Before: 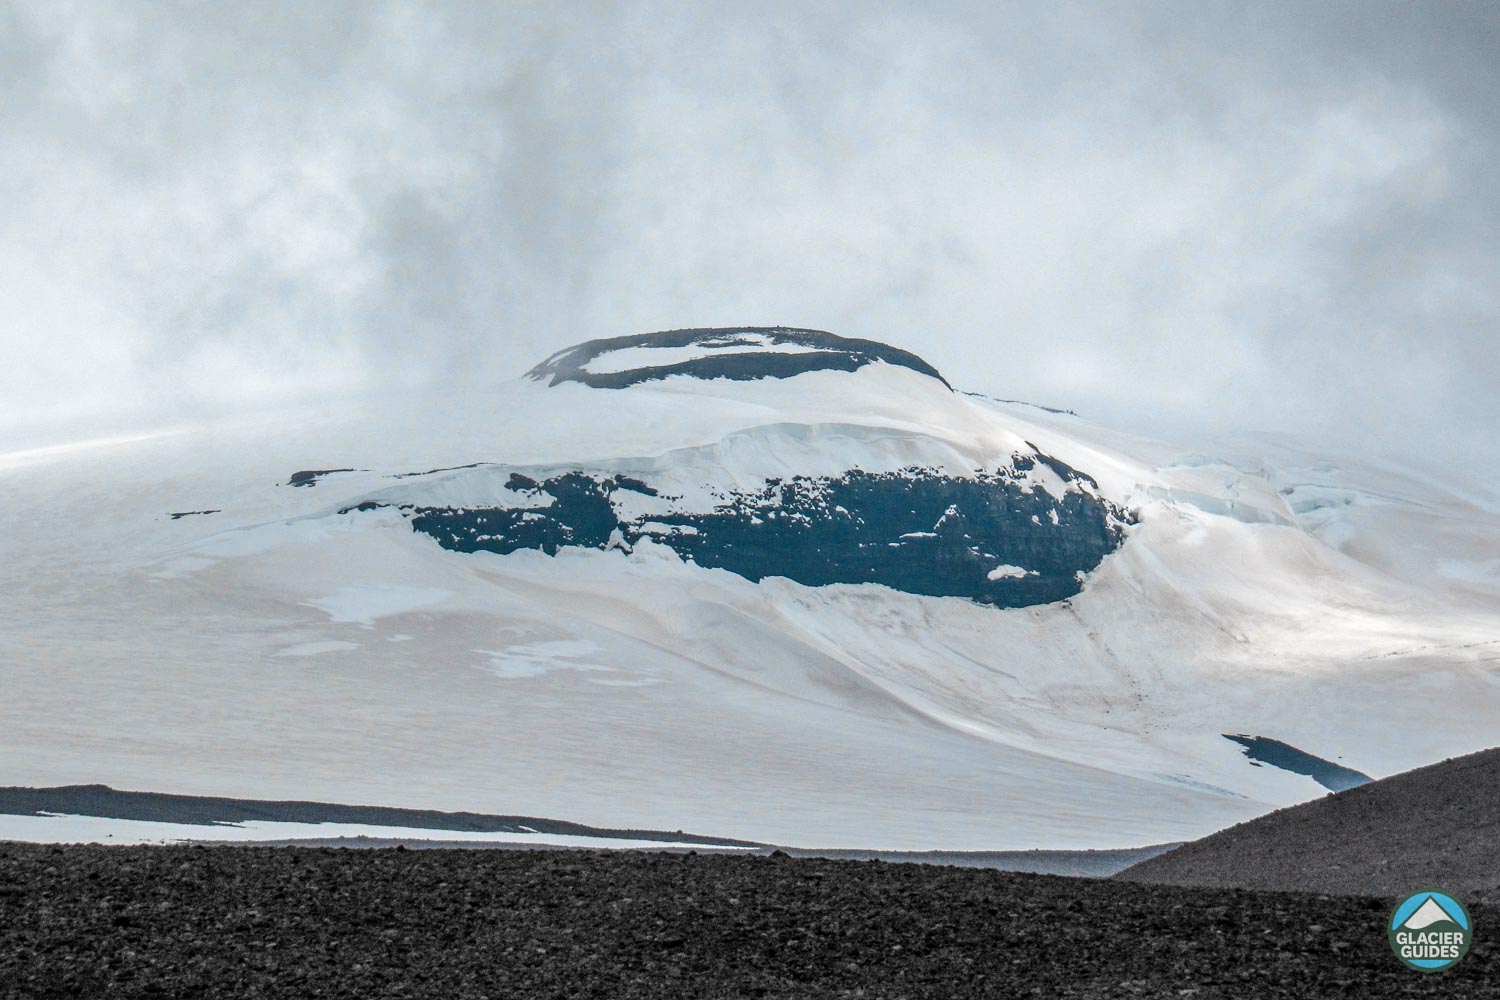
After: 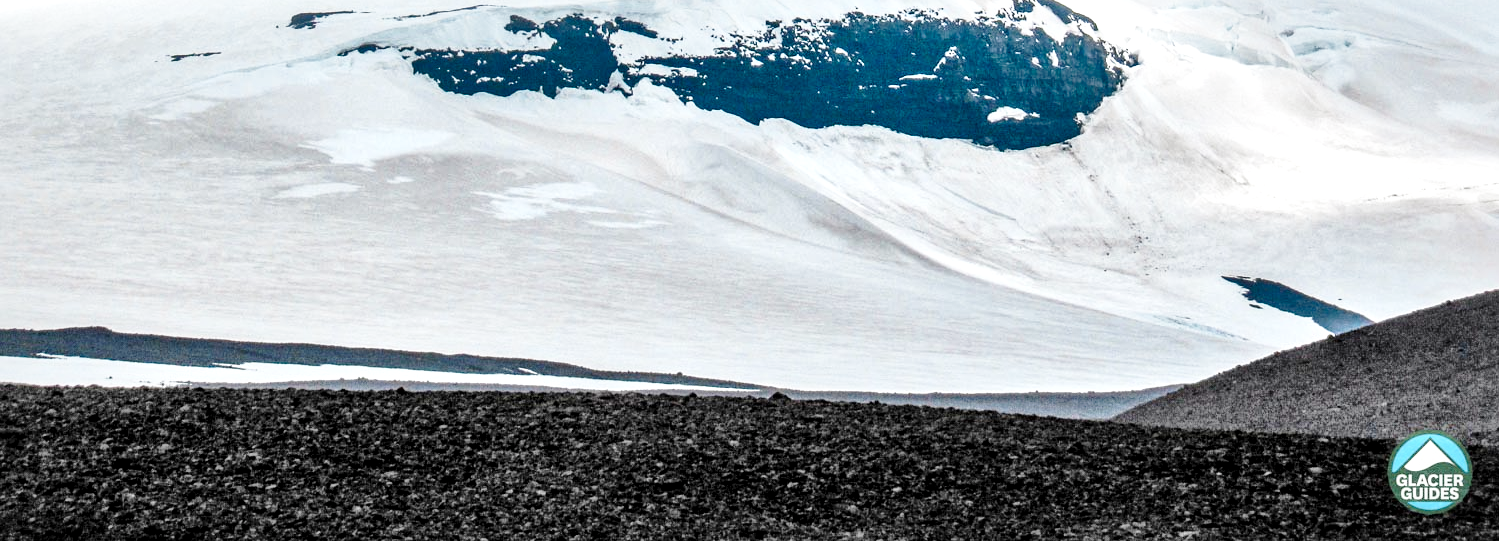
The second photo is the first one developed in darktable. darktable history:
color calibration: illuminant same as pipeline (D50), adaptation XYZ, x 0.346, y 0.358, temperature 5019.22 K
crop and rotate: top 45.831%, right 0.061%
local contrast: mode bilateral grid, contrast 43, coarseness 68, detail 214%, midtone range 0.2
base curve: curves: ch0 [(0, 0) (0.028, 0.03) (0.121, 0.232) (0.46, 0.748) (0.859, 0.968) (1, 1)], preserve colors none
